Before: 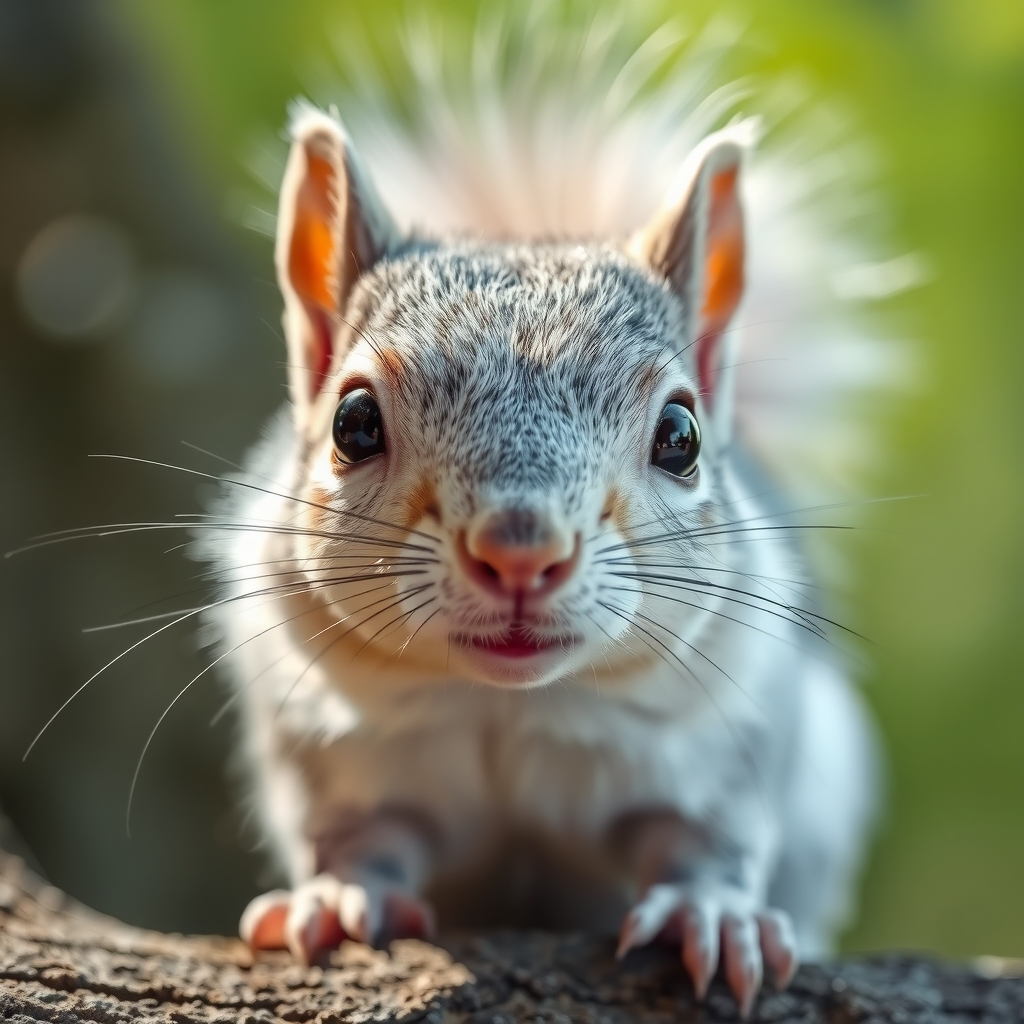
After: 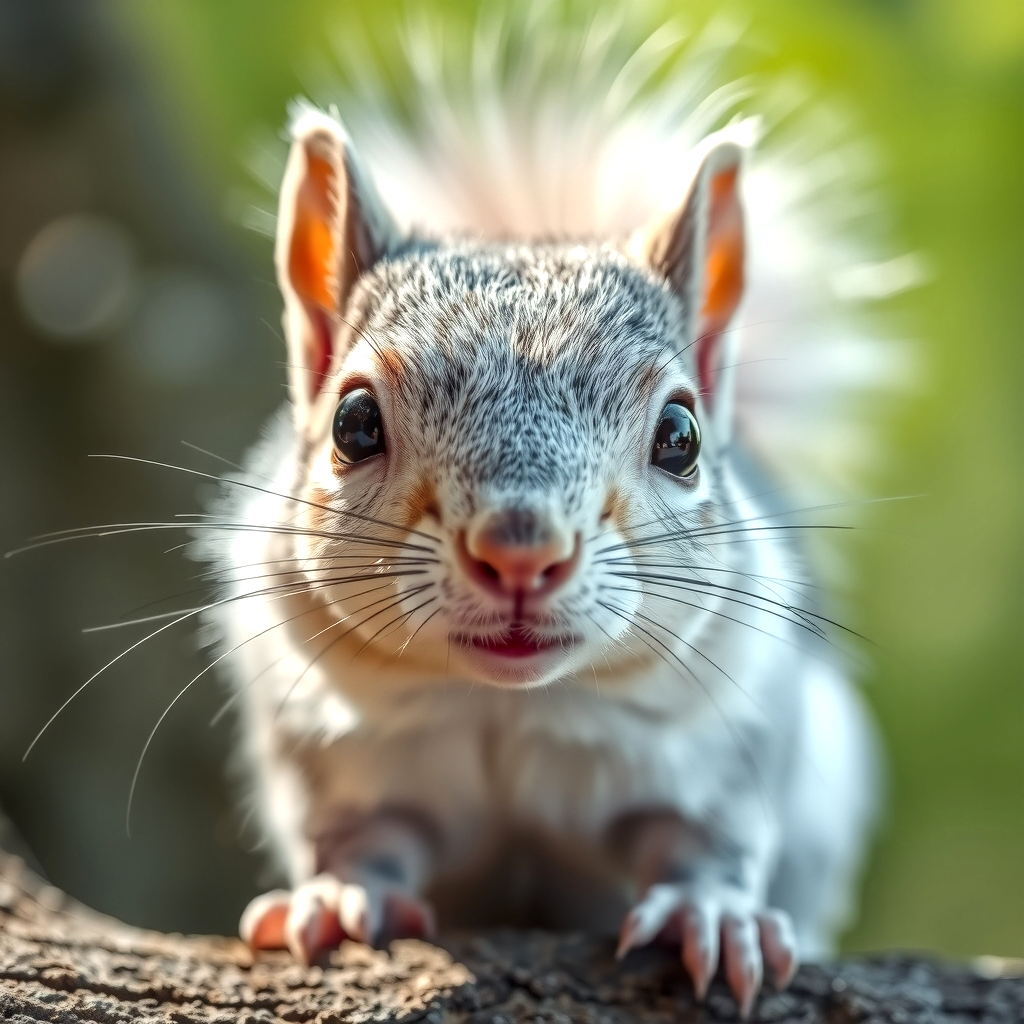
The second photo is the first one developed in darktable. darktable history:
local contrast: on, module defaults
exposure: exposure 0.207 EV, compensate highlight preservation false
